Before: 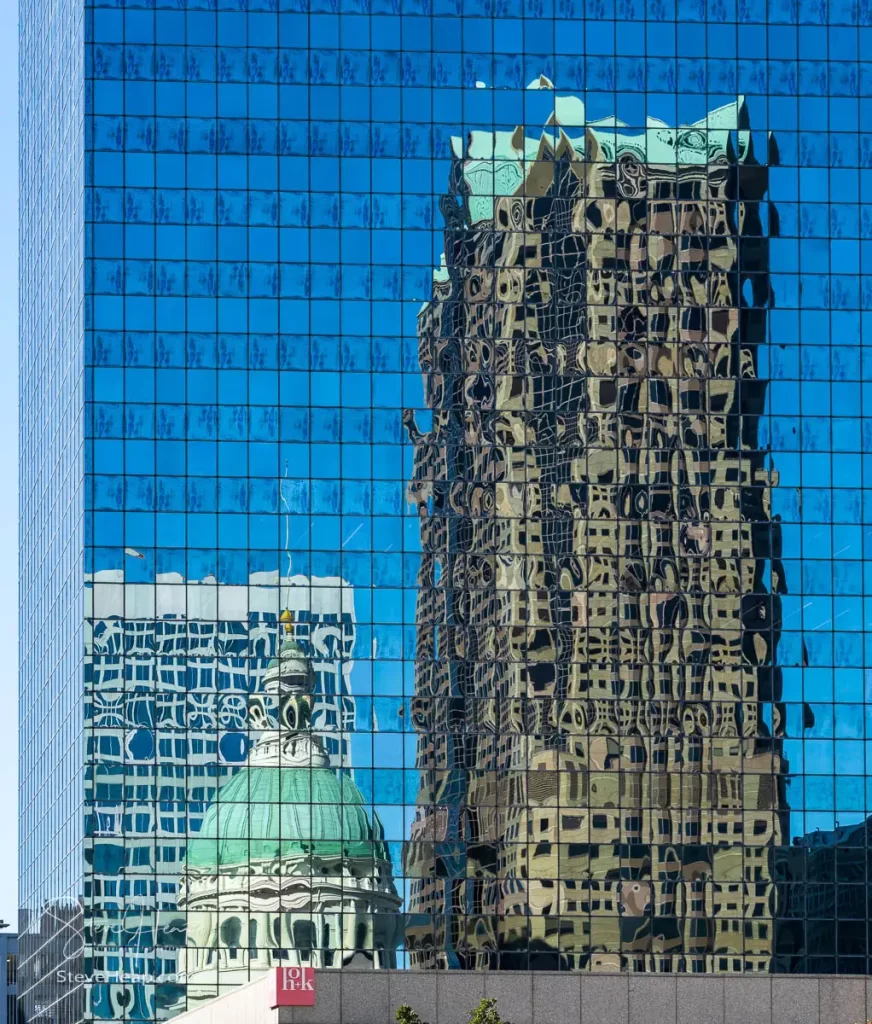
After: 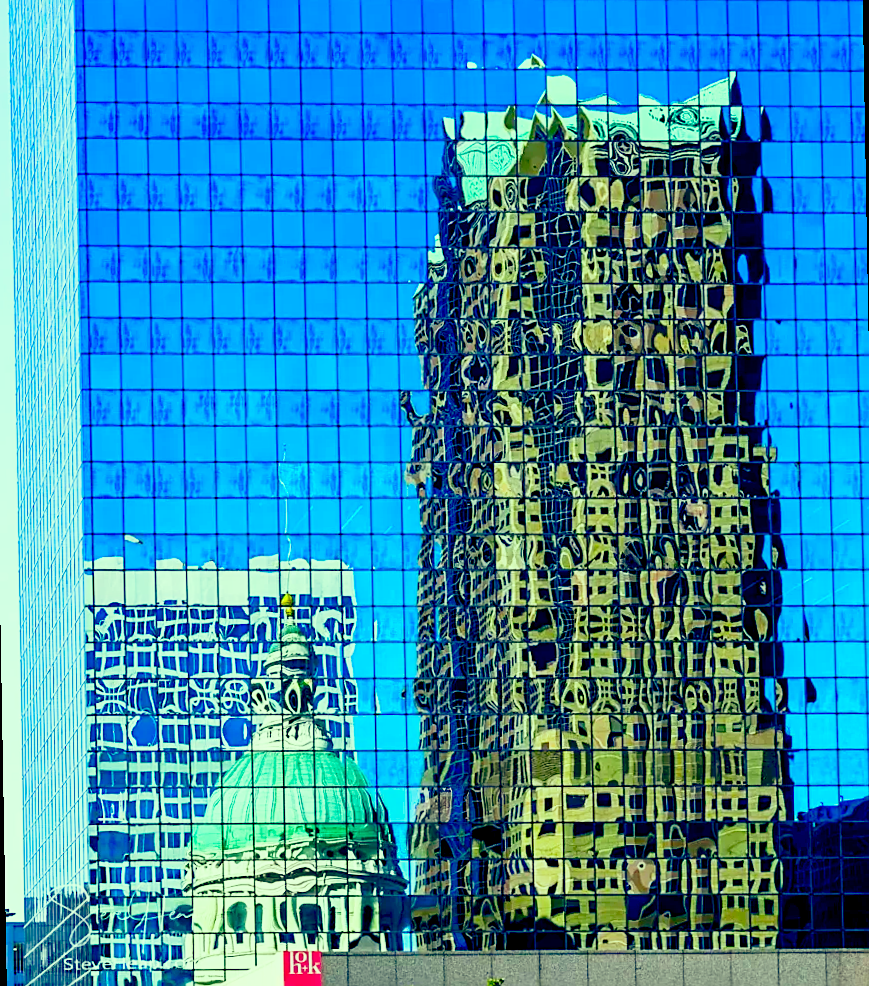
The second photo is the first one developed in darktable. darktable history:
white balance: red 0.98, blue 1.034
rotate and perspective: rotation -1°, crop left 0.011, crop right 0.989, crop top 0.025, crop bottom 0.975
sharpen: on, module defaults
base curve: curves: ch0 [(0, 0) (0.028, 0.03) (0.121, 0.232) (0.46, 0.748) (0.859, 0.968) (1, 1)], preserve colors none
color balance: lift [0.975, 0.993, 1, 1.015], gamma [1.1, 1, 1, 0.945], gain [1, 1.04, 1, 0.95]
color correction: highlights a* -10.77, highlights b* 9.8, saturation 1.72
contrast brightness saturation: contrast 0.07, brightness -0.14, saturation 0.11
